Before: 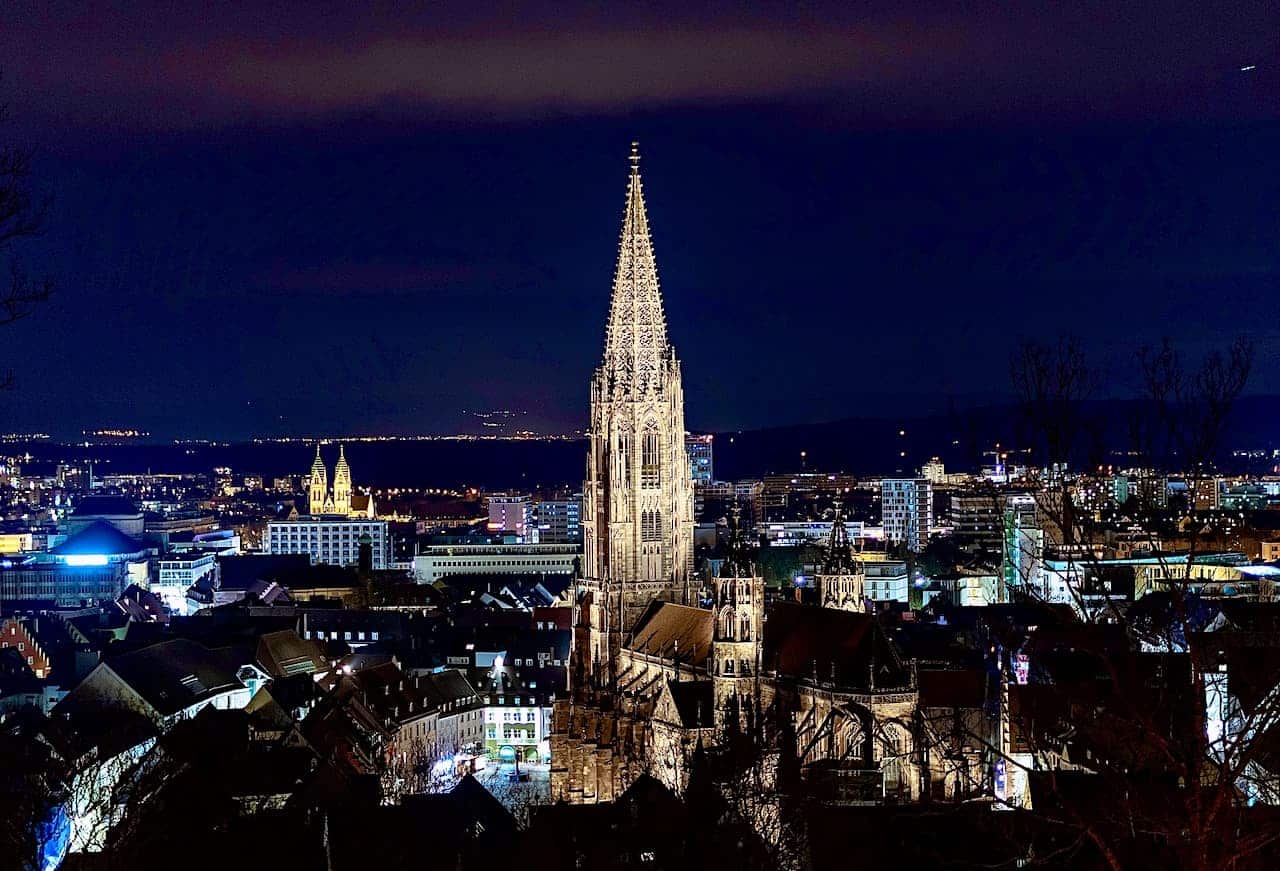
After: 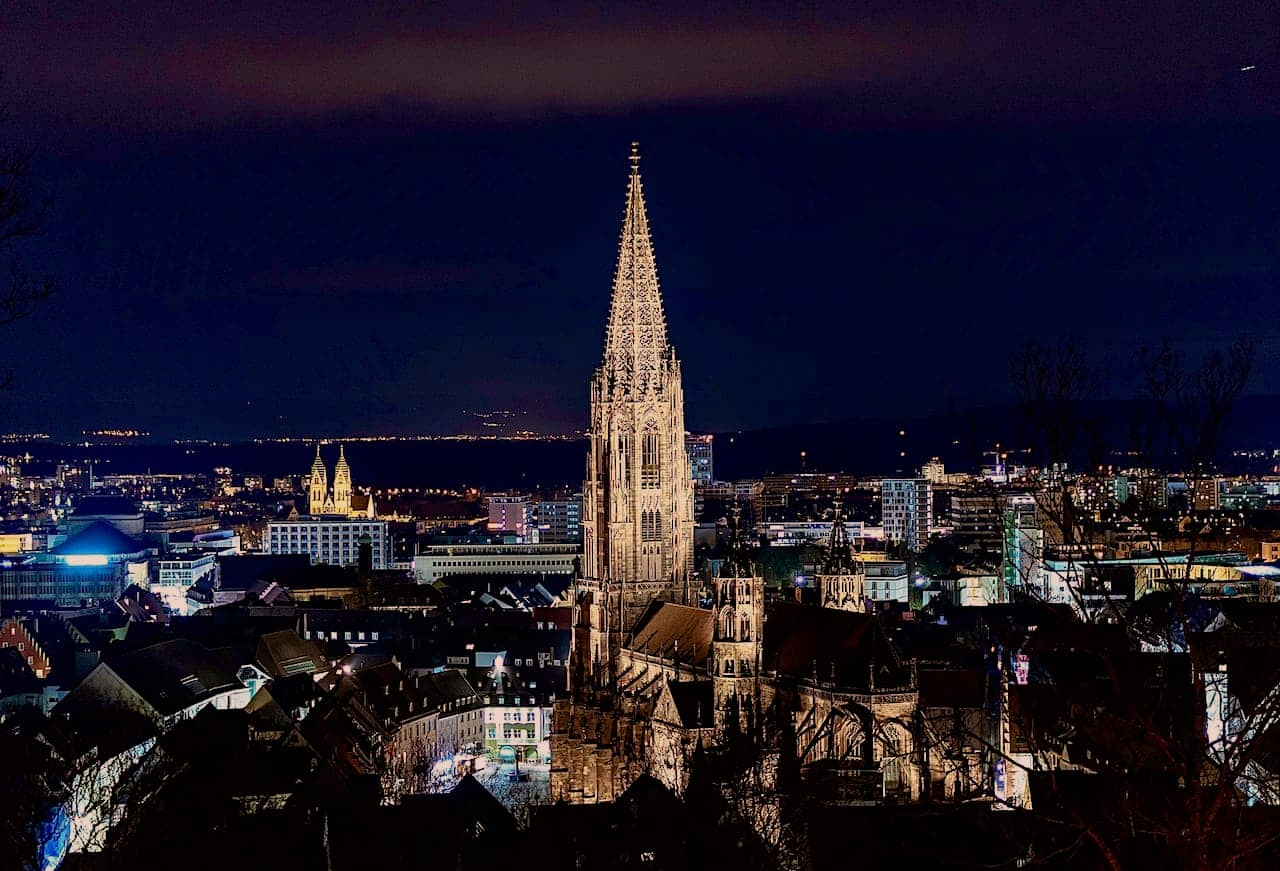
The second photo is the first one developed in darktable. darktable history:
white balance: red 1.127, blue 0.943
exposure: exposure -0.582 EV, compensate highlight preservation false
